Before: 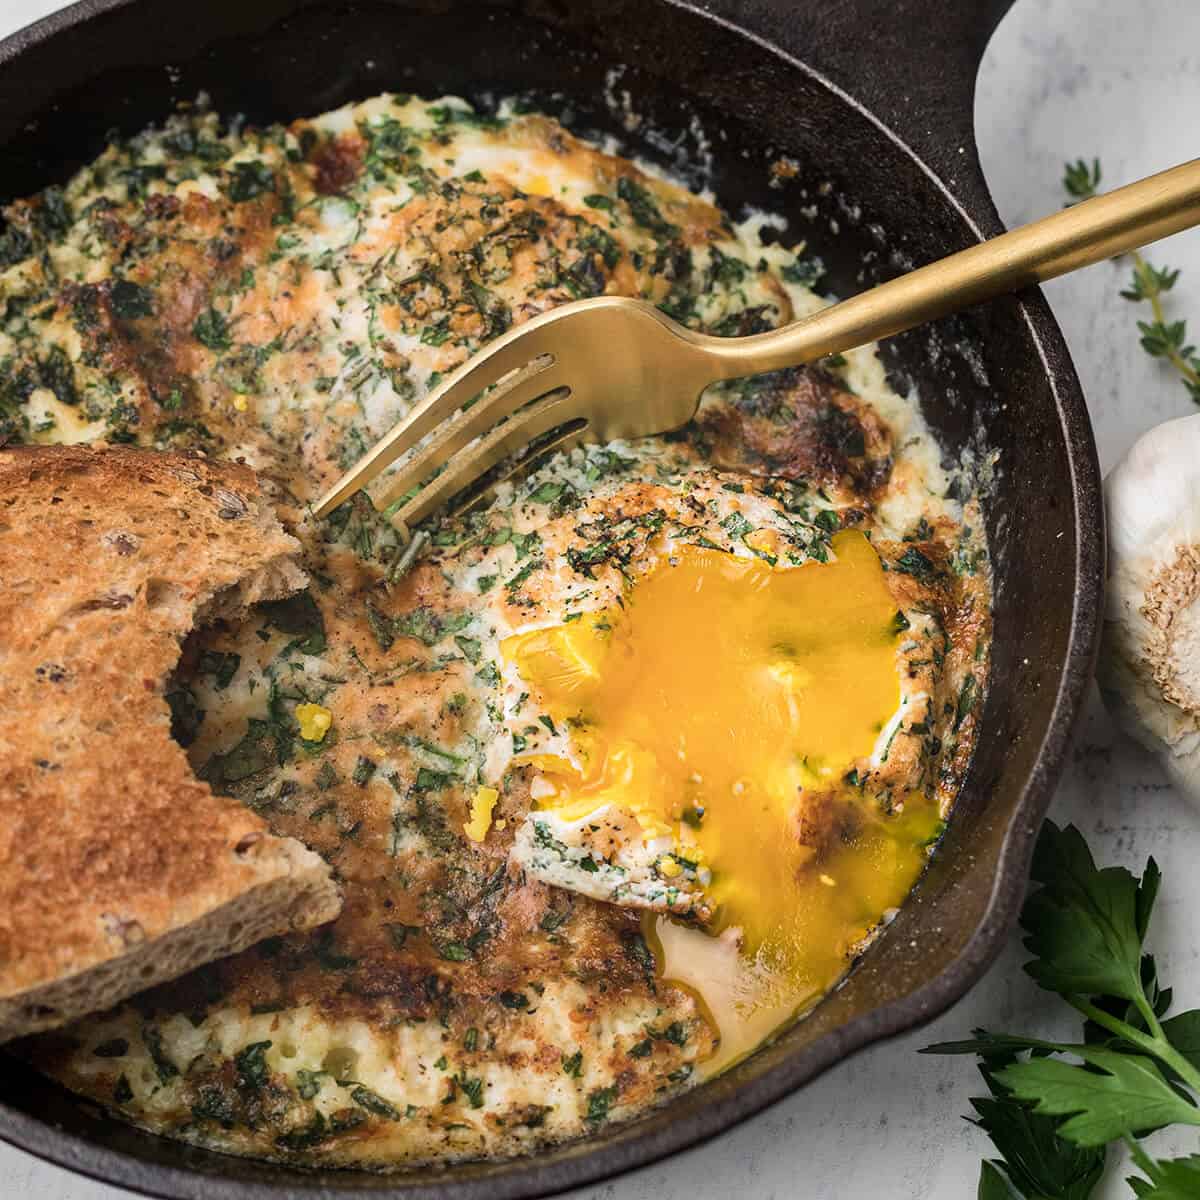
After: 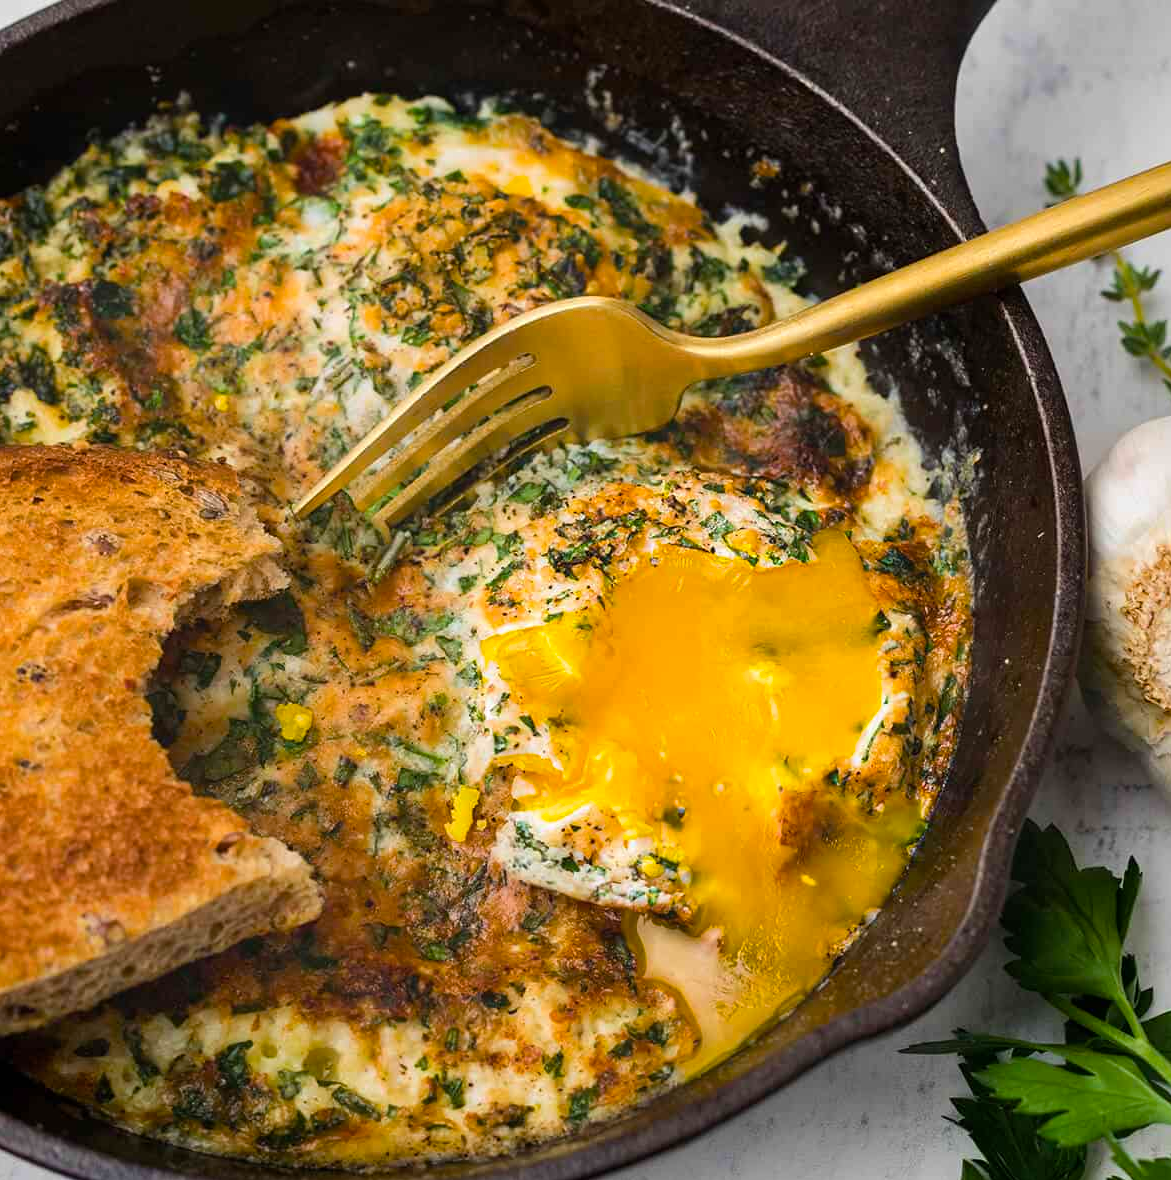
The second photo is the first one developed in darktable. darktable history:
color balance rgb: perceptual saturation grading › global saturation 10.115%, global vibrance 44.58%
crop and rotate: left 1.62%, right 0.726%, bottom 1.634%
